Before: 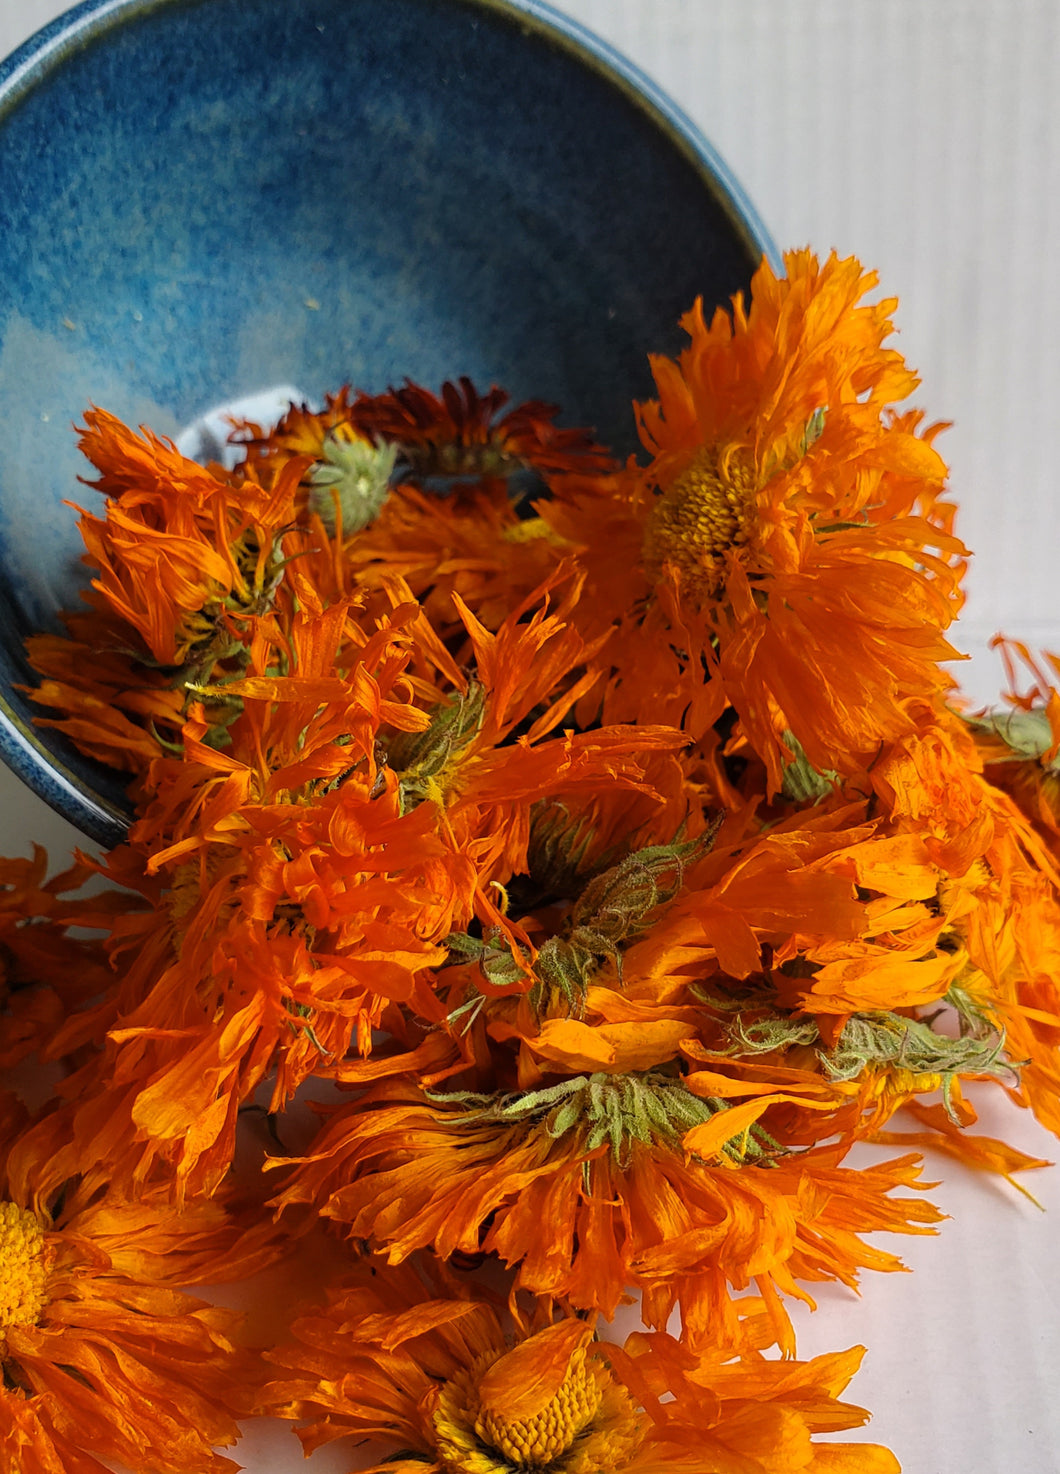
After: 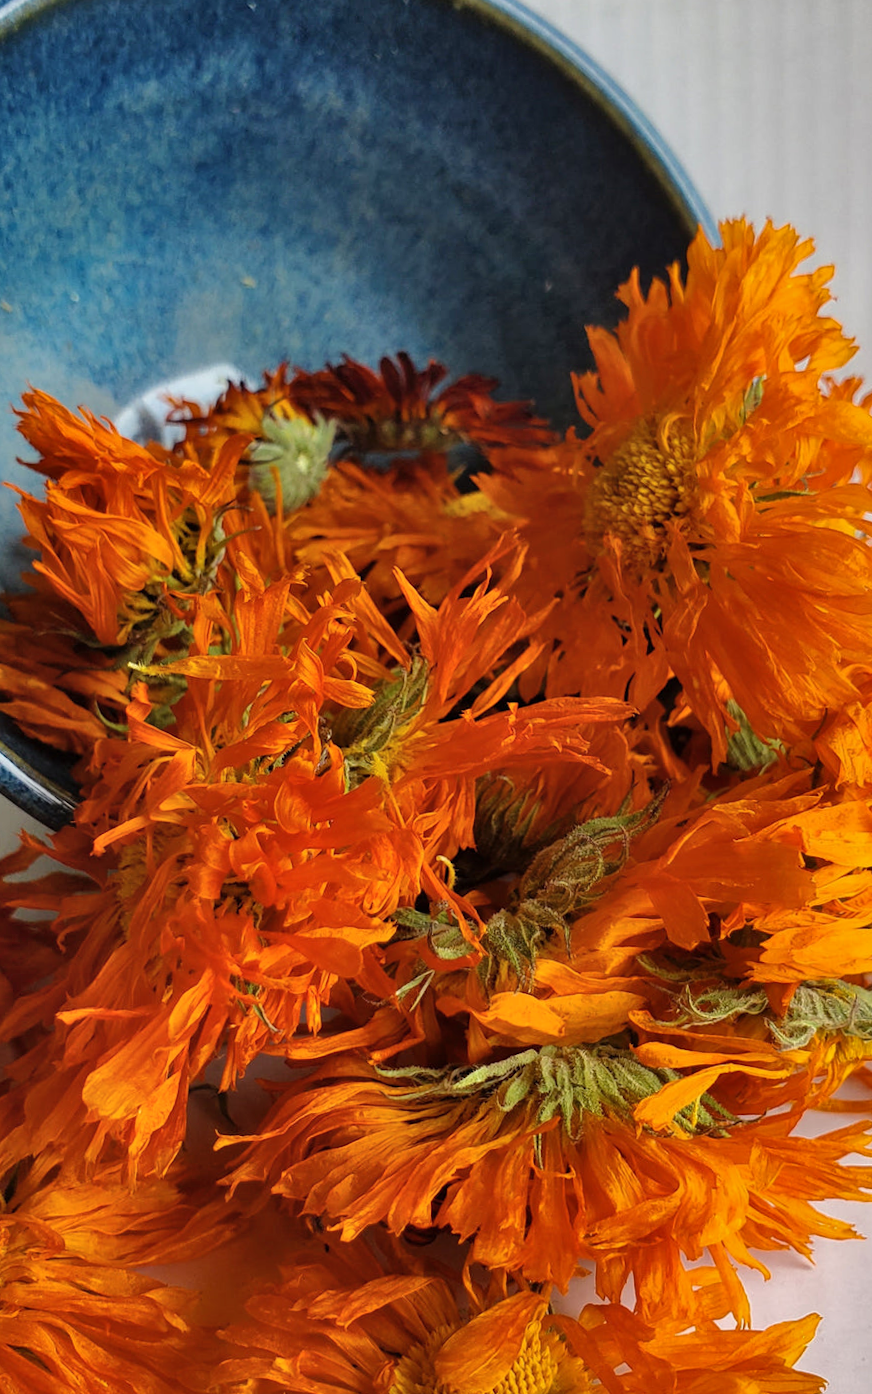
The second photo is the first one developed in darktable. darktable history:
white balance: emerald 1
crop and rotate: angle 1°, left 4.281%, top 0.642%, right 11.383%, bottom 2.486%
shadows and highlights: shadows 60, soften with gaussian
